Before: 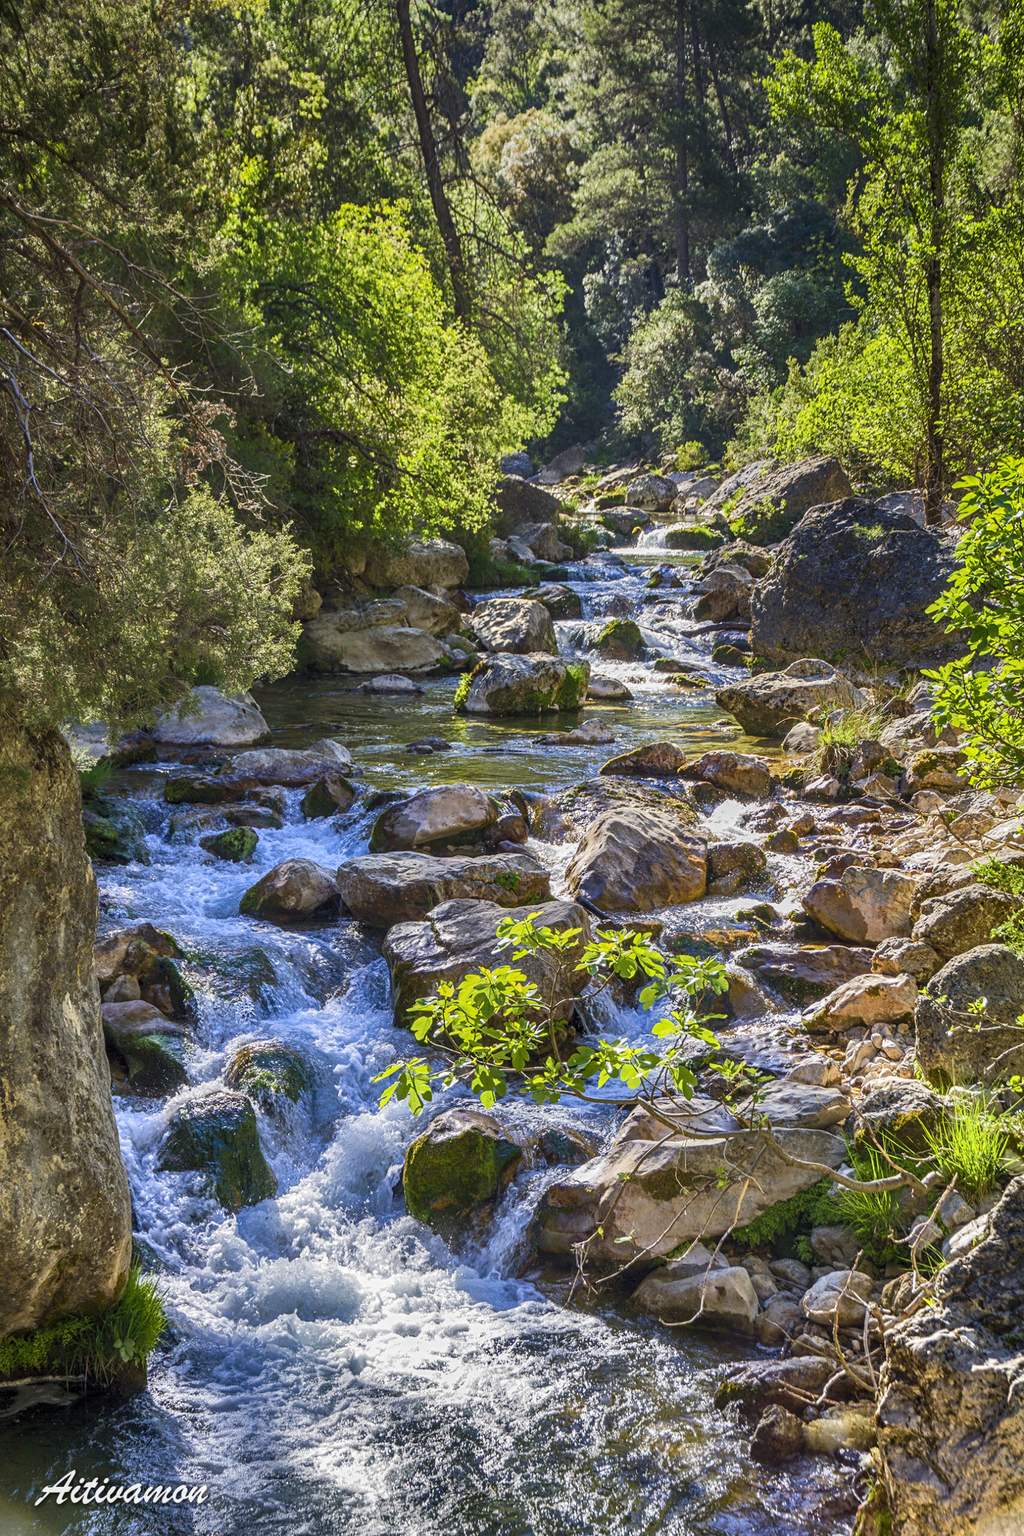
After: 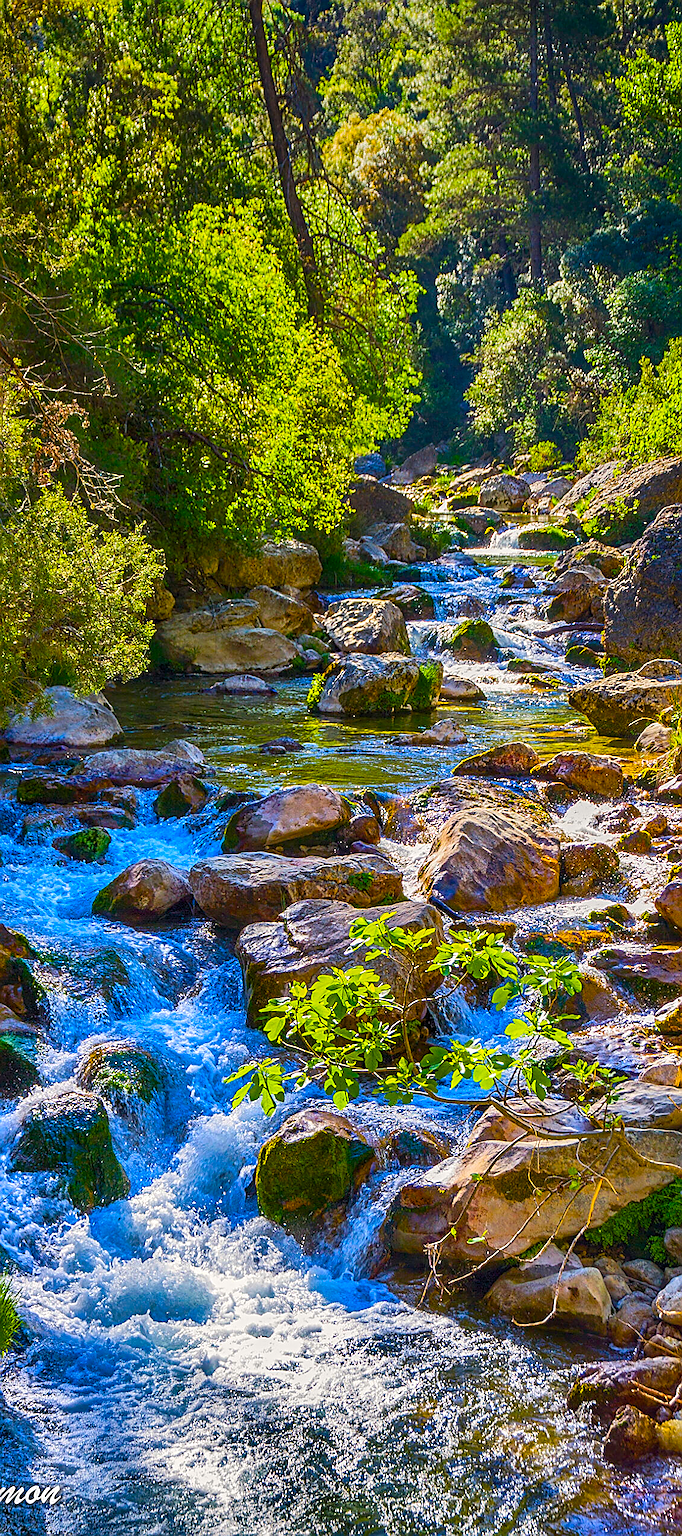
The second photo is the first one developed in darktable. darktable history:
crop and rotate: left 14.436%, right 18.898%
color balance rgb: linear chroma grading › global chroma 25%, perceptual saturation grading › global saturation 50%
sharpen: radius 1.4, amount 1.25, threshold 0.7
color correction: highlights a* 0.816, highlights b* 2.78, saturation 1.1
